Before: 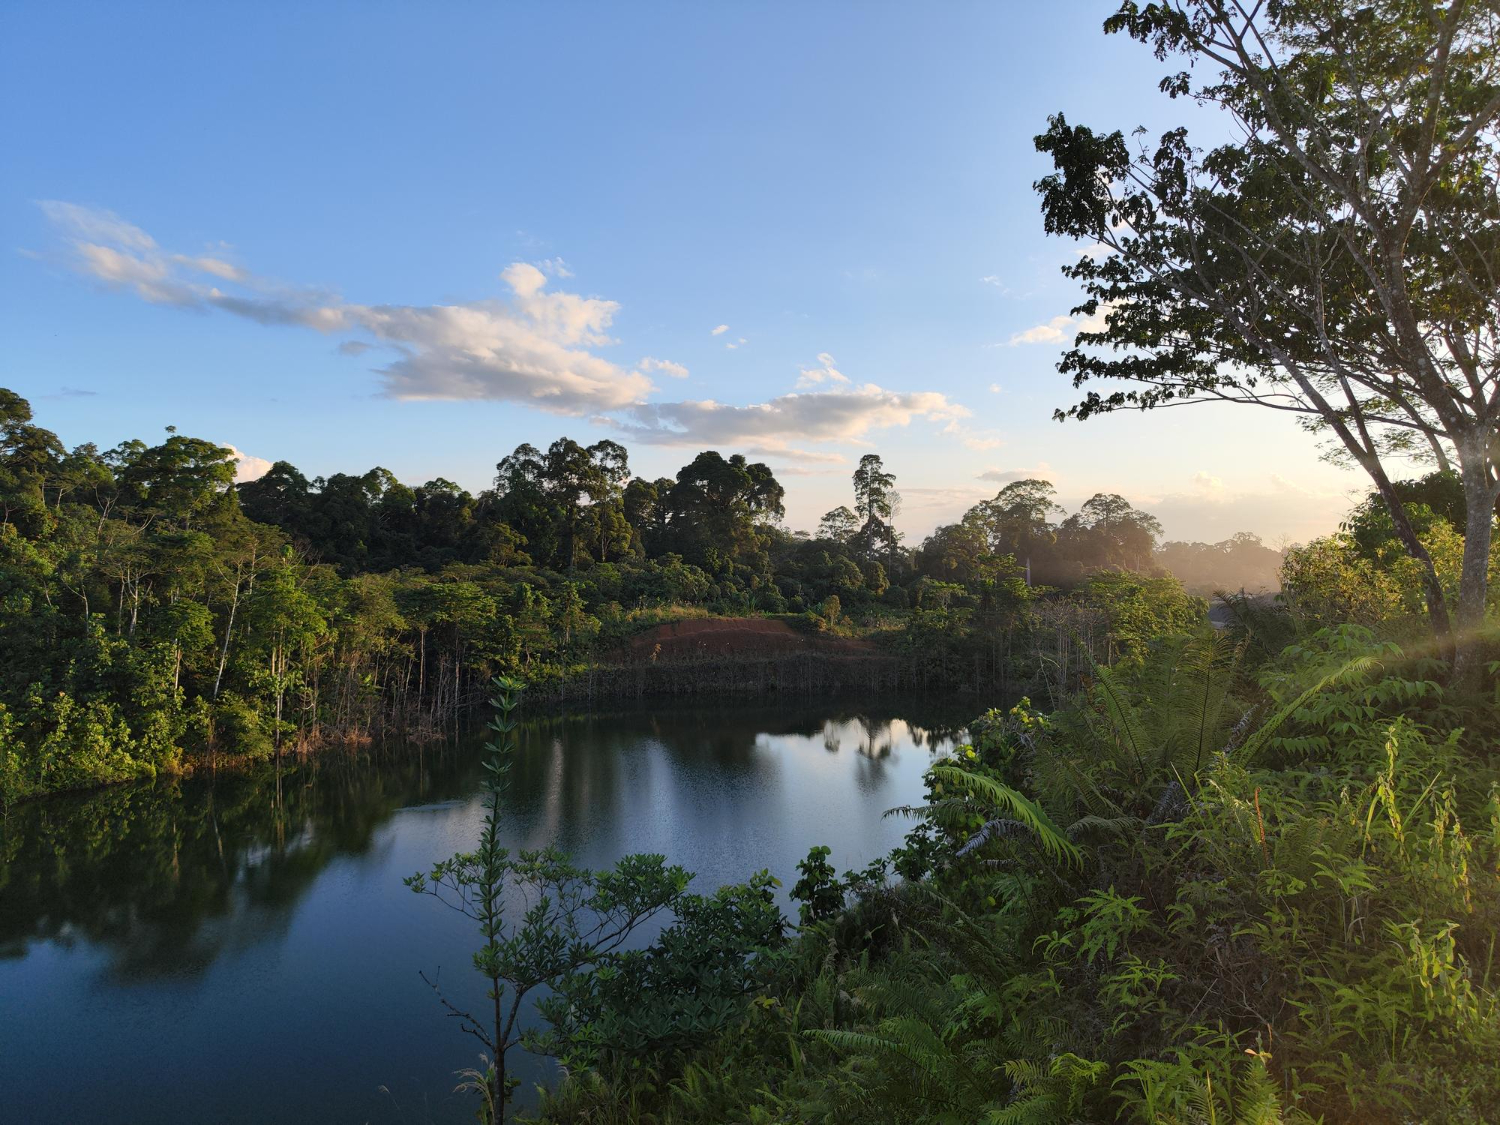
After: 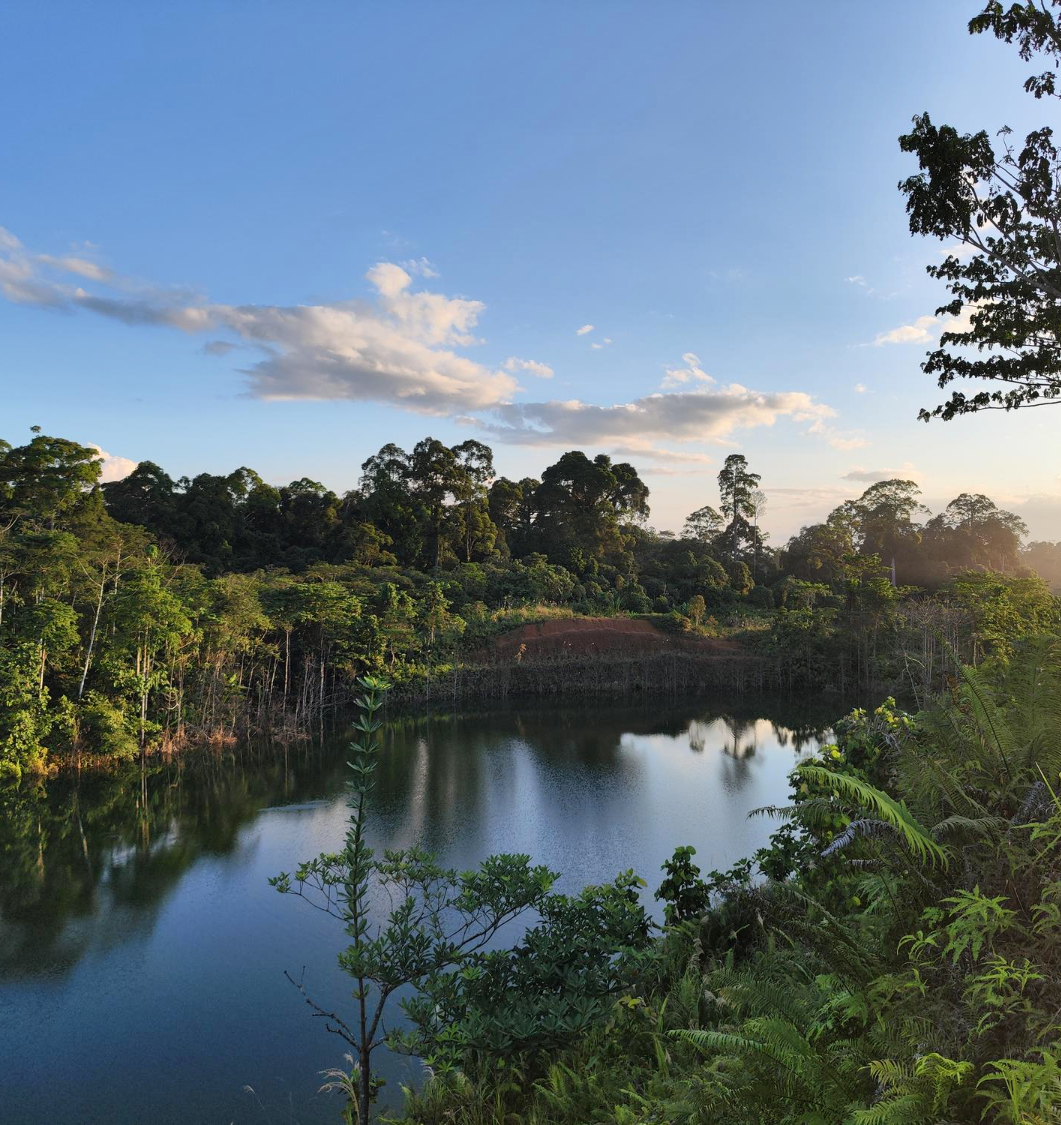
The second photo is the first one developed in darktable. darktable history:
shadows and highlights: low approximation 0.01, soften with gaussian
crop and rotate: left 9.061%, right 20.142%
